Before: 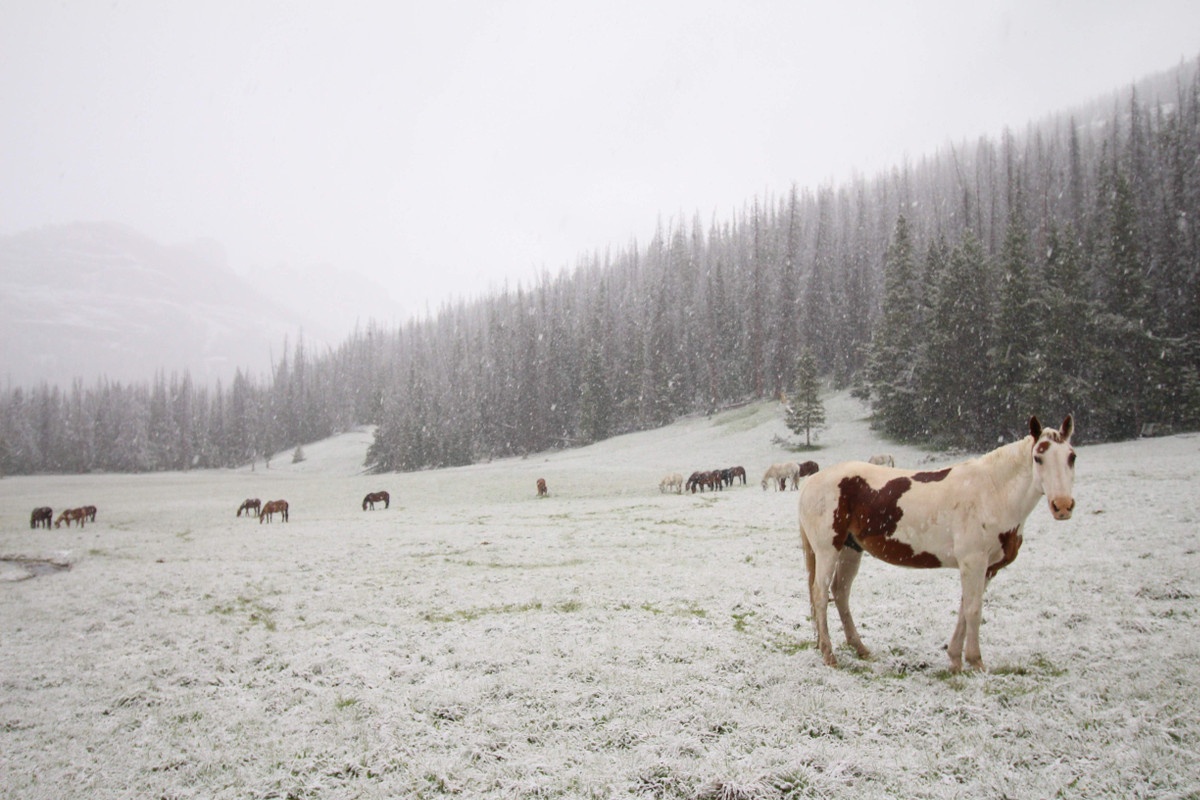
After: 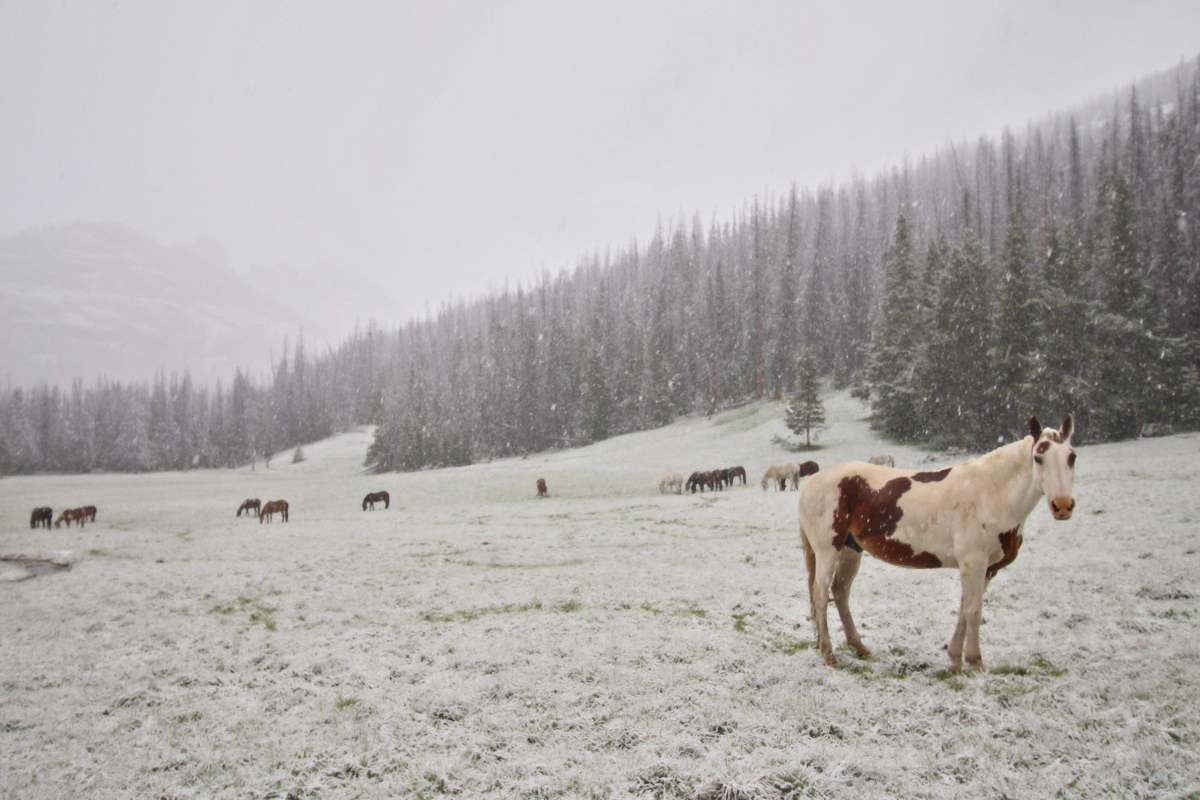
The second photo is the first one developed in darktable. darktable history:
haze removal: strength -0.108, compatibility mode true, adaptive false
contrast equalizer: y [[0.511, 0.558, 0.631, 0.632, 0.559, 0.512], [0.5 ×6], [0.507, 0.559, 0.627, 0.644, 0.647, 0.647], [0 ×6], [0 ×6]]
contrast brightness saturation: contrast -0.197, saturation 0.19
